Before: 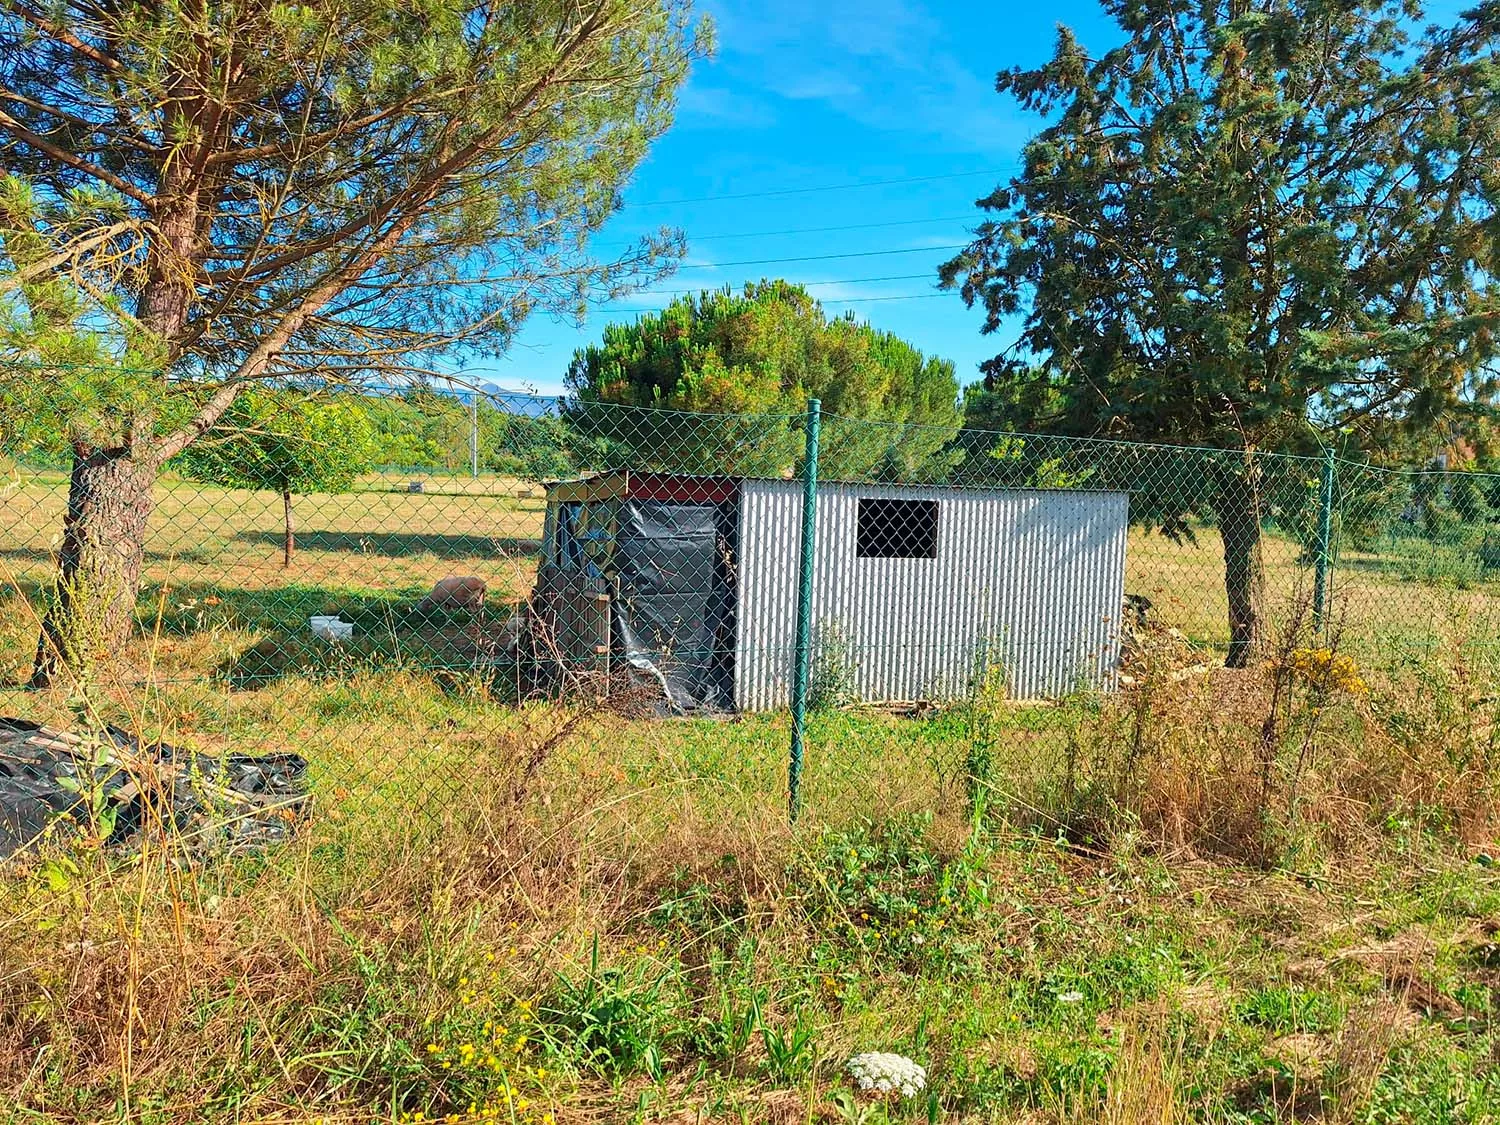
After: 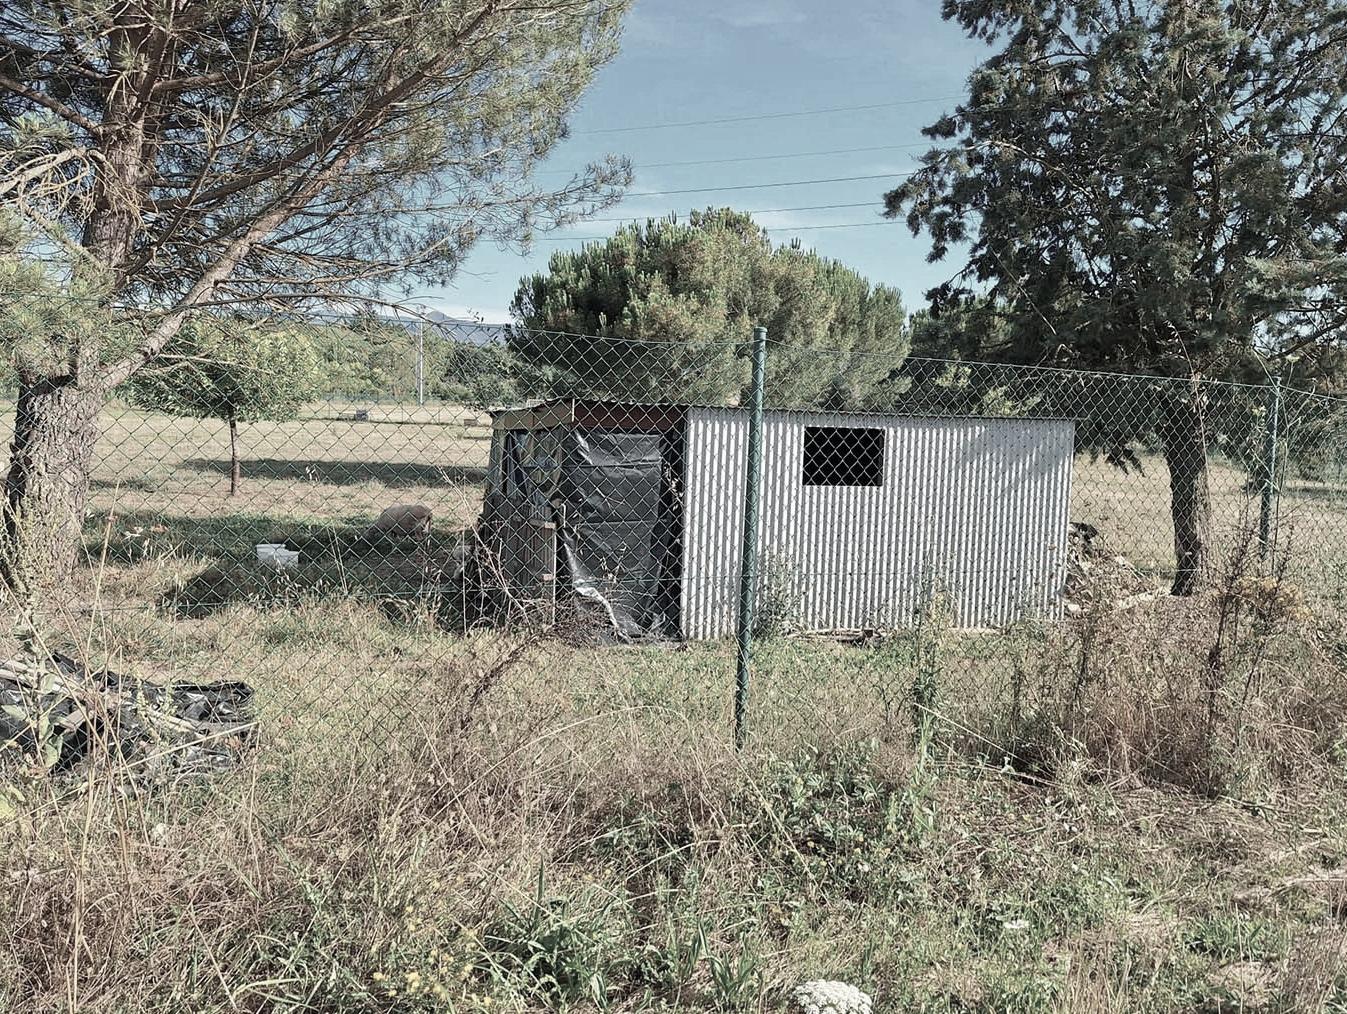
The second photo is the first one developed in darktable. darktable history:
color correction: highlights b* 0.016, saturation 0.279
crop: left 3.624%, top 6.461%, right 6.539%, bottom 3.329%
